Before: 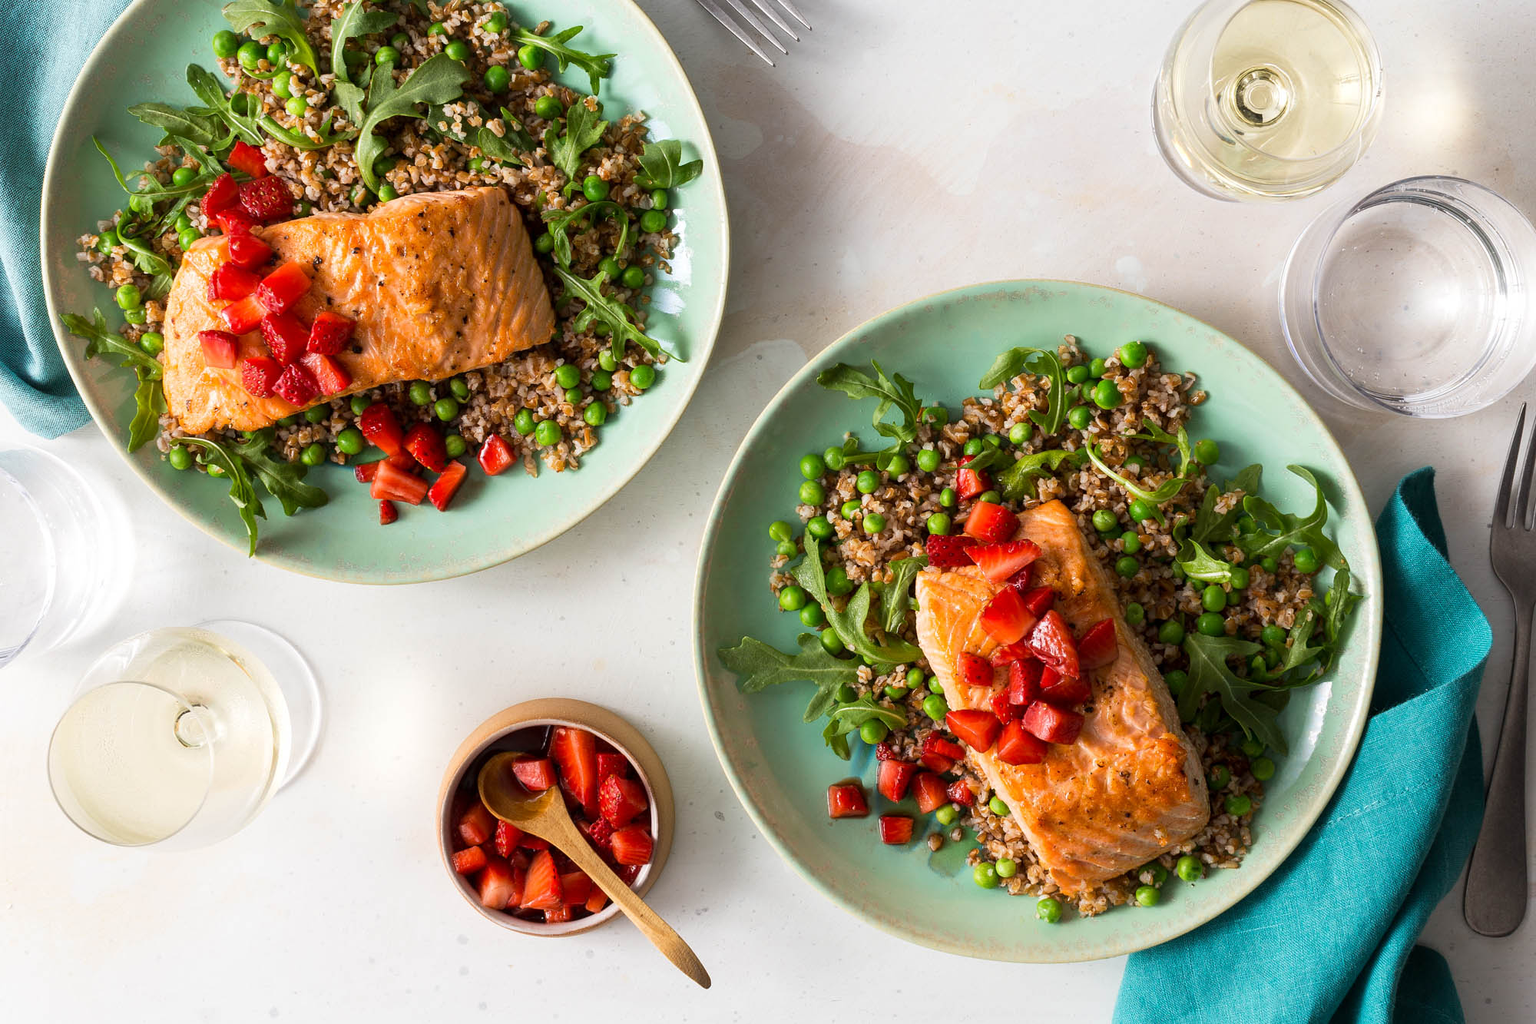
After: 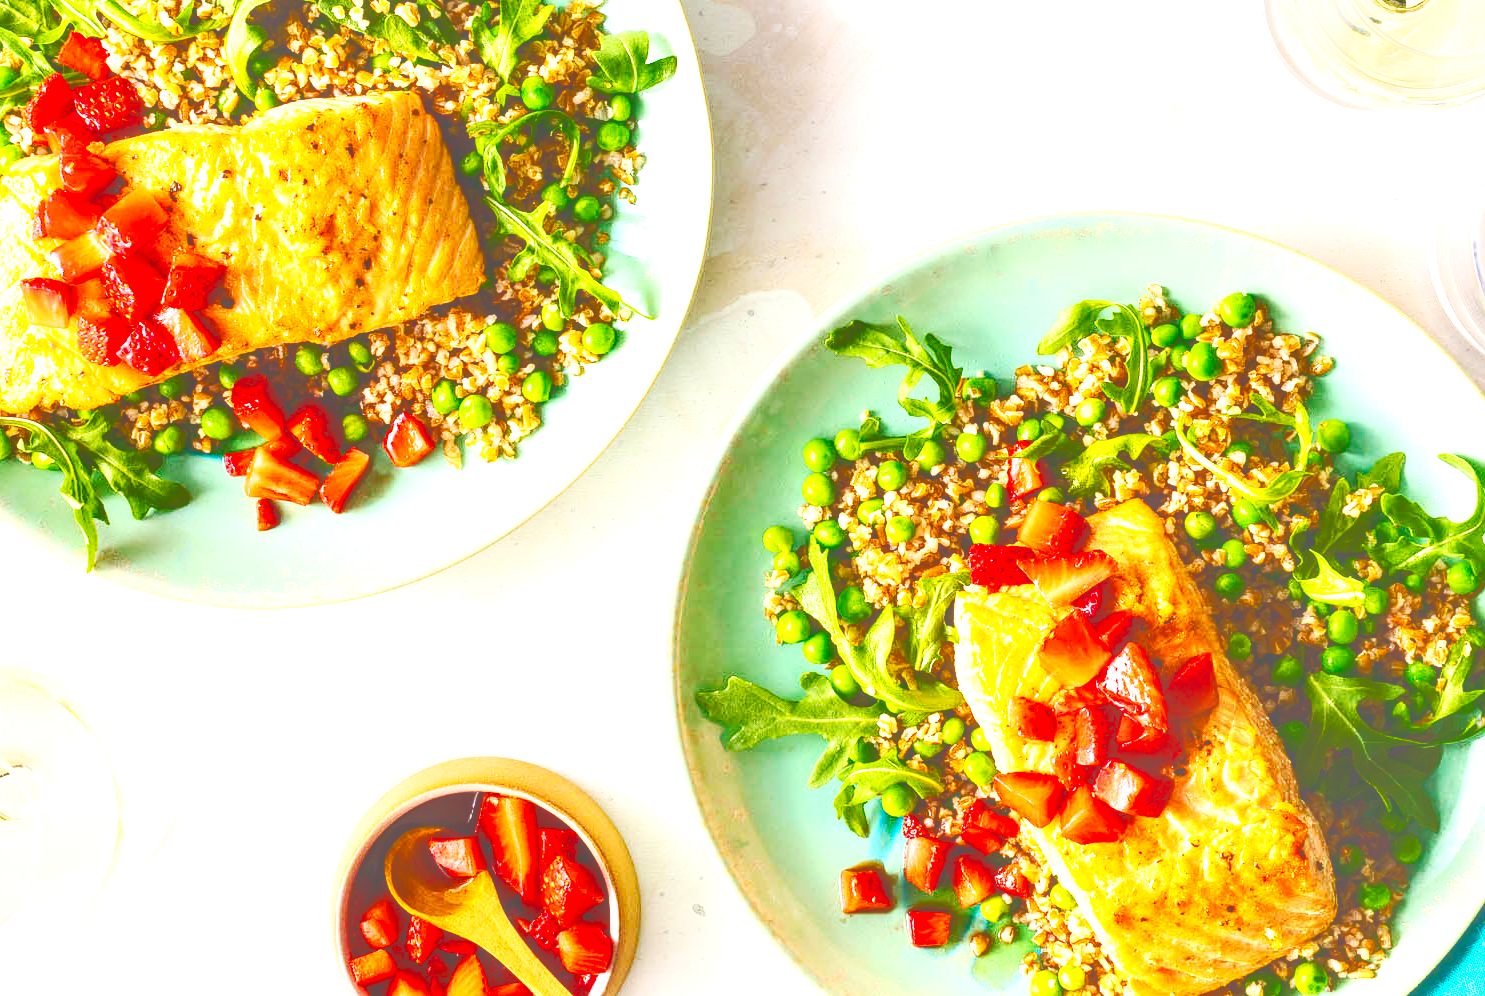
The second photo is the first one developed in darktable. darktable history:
local contrast: highlights 79%, shadows 56%, detail 175%, midtone range 0.434
base curve: curves: ch0 [(0, 0.007) (0.028, 0.063) (0.121, 0.311) (0.46, 0.743) (0.859, 0.957) (1, 1)], preserve colors none
color balance rgb: shadows lift › chroma 2.008%, shadows lift › hue 134.53°, perceptual saturation grading › global saturation 16.733%, global vibrance 40.614%
crop and rotate: left 11.94%, top 11.458%, right 13.761%, bottom 13.795%
tone curve: curves: ch0 [(0, 0) (0.003, 0.319) (0.011, 0.319) (0.025, 0.323) (0.044, 0.323) (0.069, 0.327) (0.1, 0.33) (0.136, 0.338) (0.177, 0.348) (0.224, 0.361) (0.277, 0.374) (0.335, 0.398) (0.399, 0.444) (0.468, 0.516) (0.543, 0.595) (0.623, 0.694) (0.709, 0.793) (0.801, 0.883) (0.898, 0.942) (1, 1)], color space Lab, independent channels, preserve colors none
levels: levels [0.072, 0.414, 0.976]
